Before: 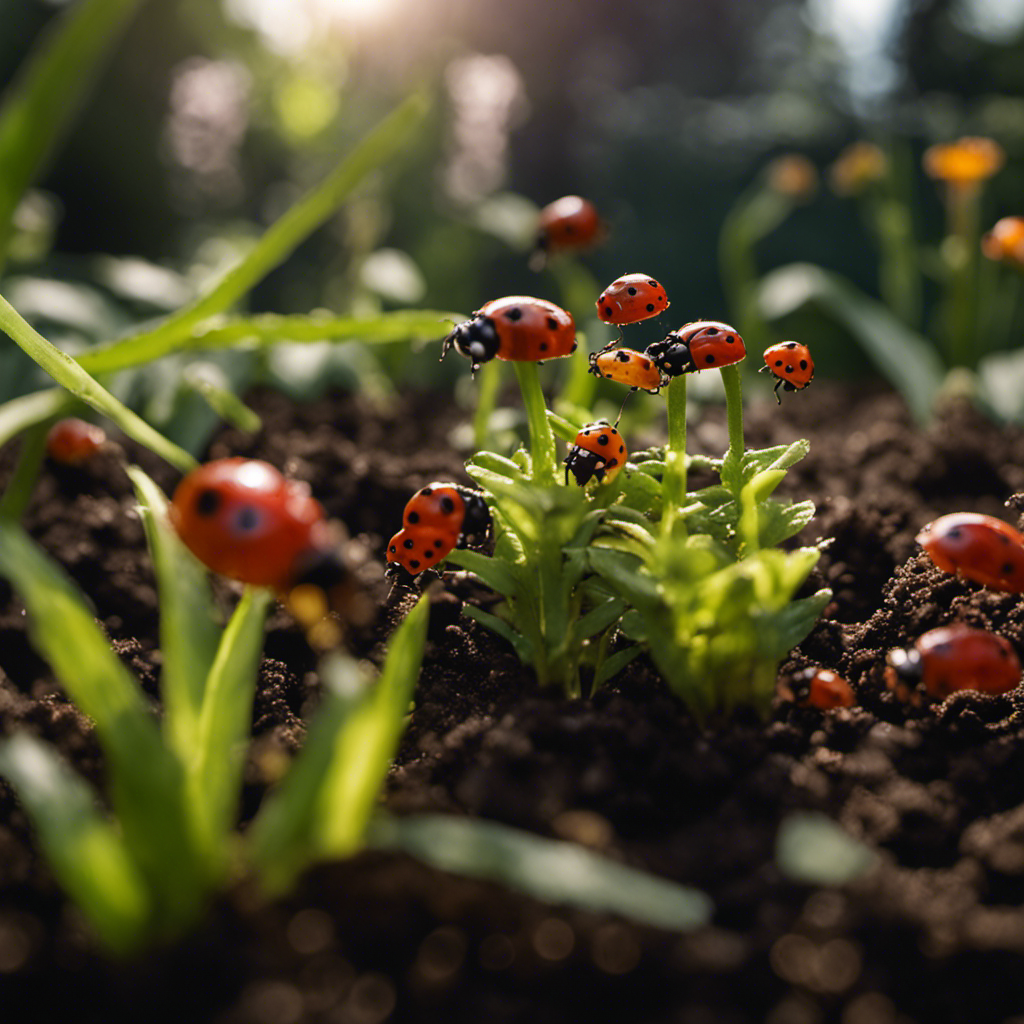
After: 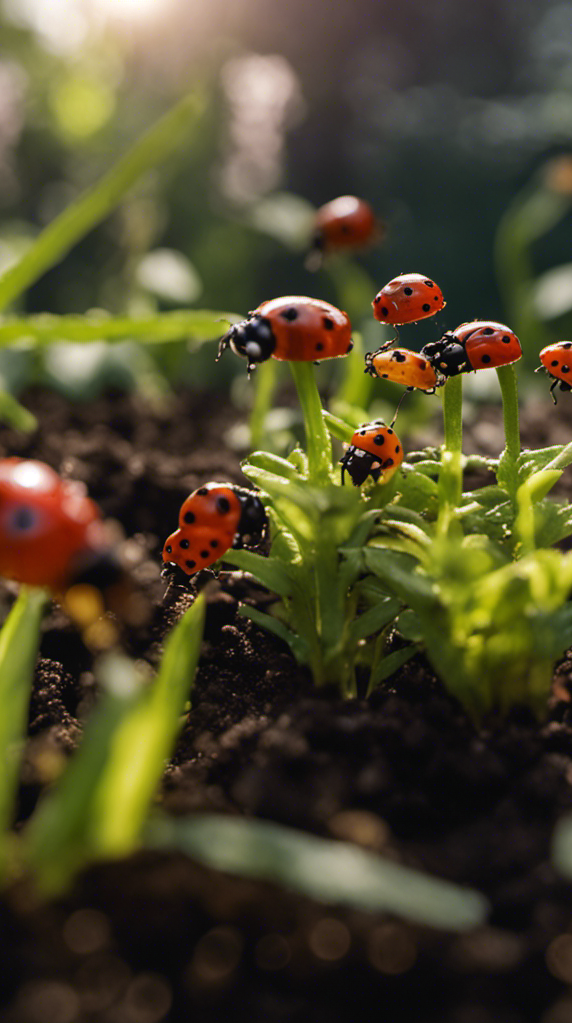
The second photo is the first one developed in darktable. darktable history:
shadows and highlights: shadows 10.31, white point adjustment 0.939, highlights -38.44
crop: left 21.96%, right 22.166%, bottom 0.003%
